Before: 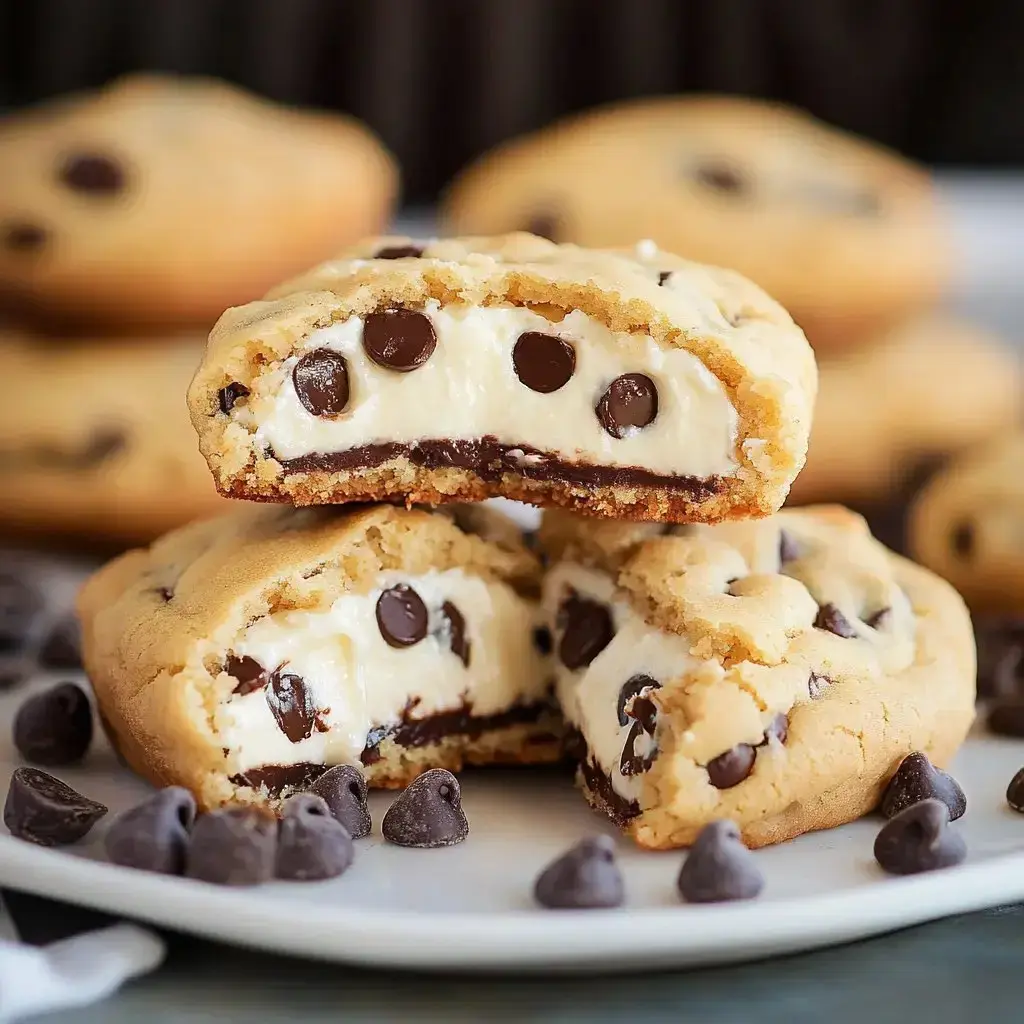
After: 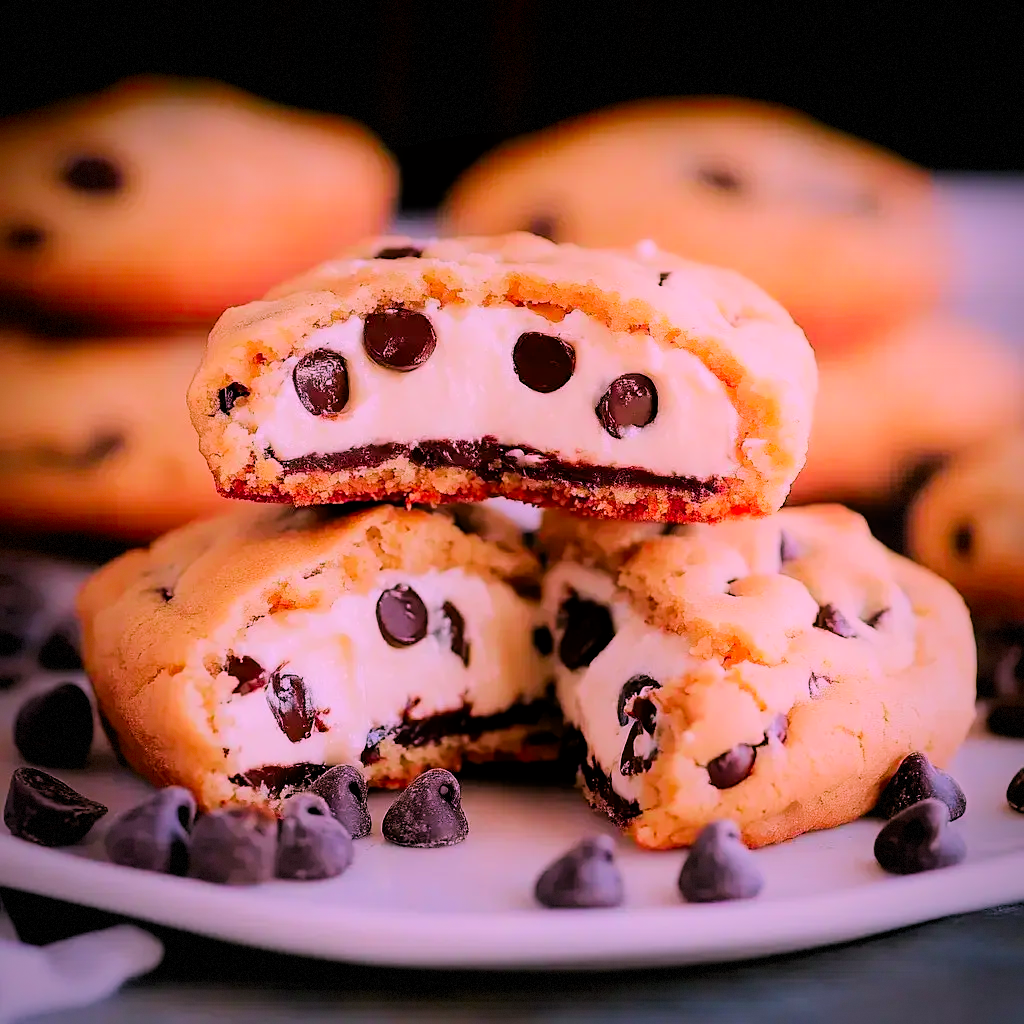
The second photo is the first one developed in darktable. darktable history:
vignetting: fall-off start 74.33%, fall-off radius 65.97%, saturation -0.024, dithering 8-bit output, unbound false
filmic rgb: black relative exposure -4.3 EV, white relative exposure 4.56 EV, hardness 2.37, contrast 1.054
shadows and highlights: shadows -89.27, highlights 89.32, soften with gaussian
color correction: highlights a* 19.31, highlights b* -11.31, saturation 1.63
